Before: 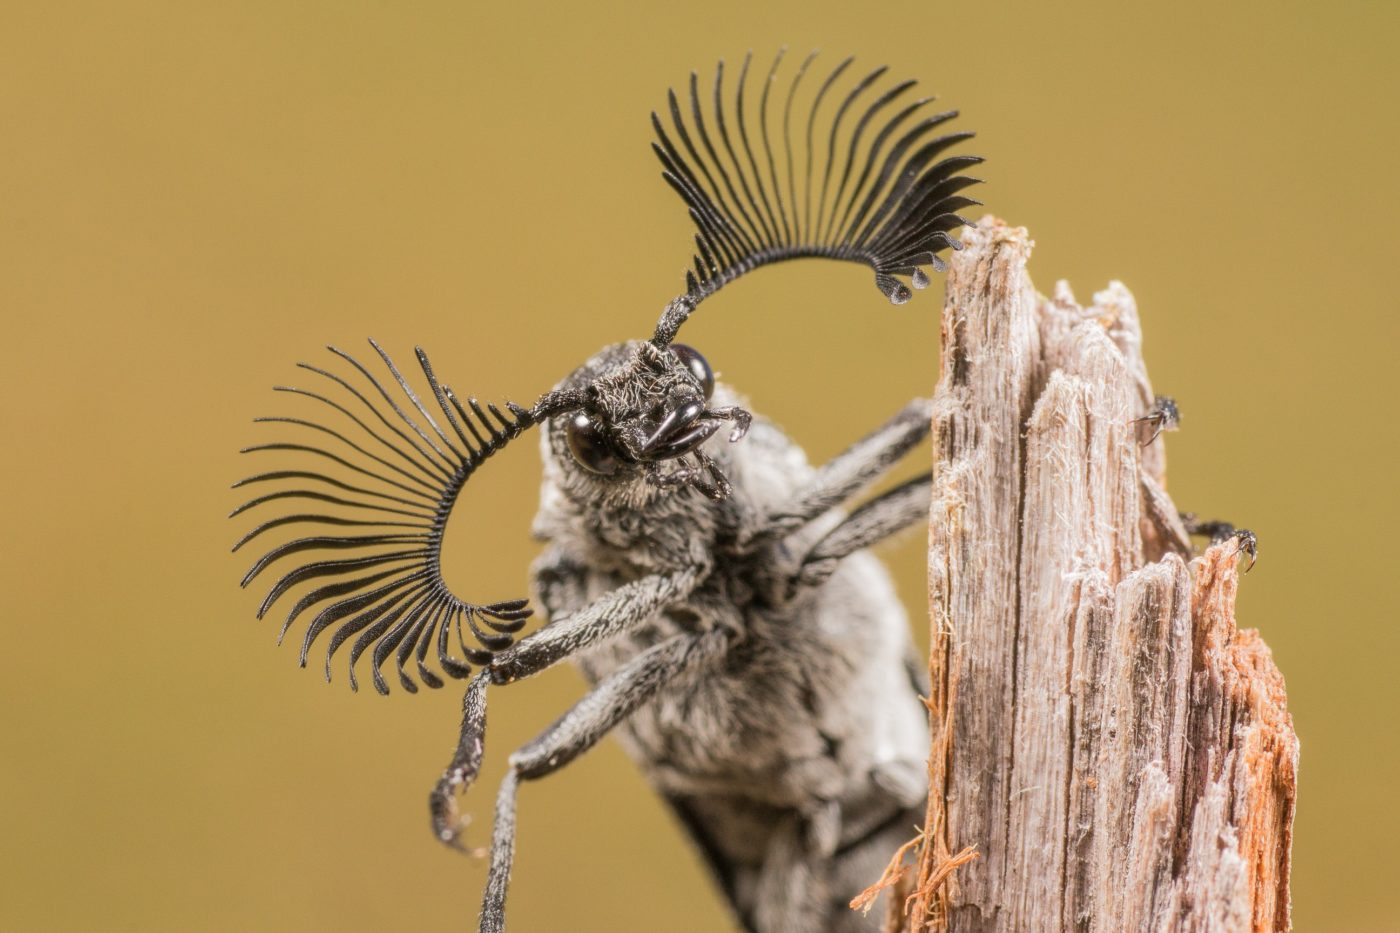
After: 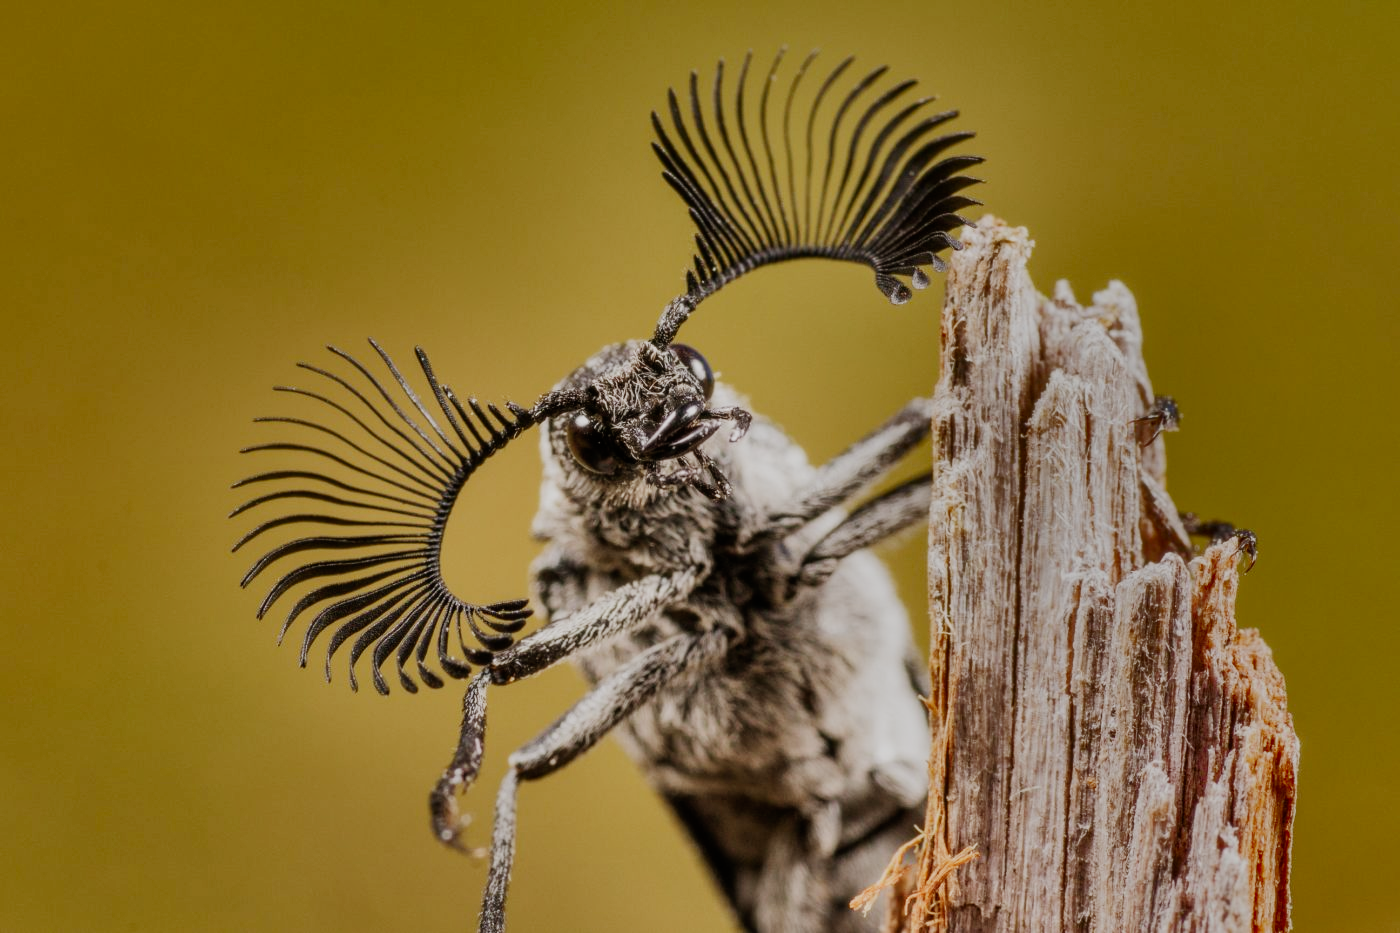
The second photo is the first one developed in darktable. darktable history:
sigmoid: contrast 1.7, skew -0.2, preserve hue 0%, red attenuation 0.1, red rotation 0.035, green attenuation 0.1, green rotation -0.017, blue attenuation 0.15, blue rotation -0.052, base primaries Rec2020
shadows and highlights: radius 123.98, shadows 100, white point adjustment -3, highlights -100, highlights color adjustment 89.84%, soften with gaussian
